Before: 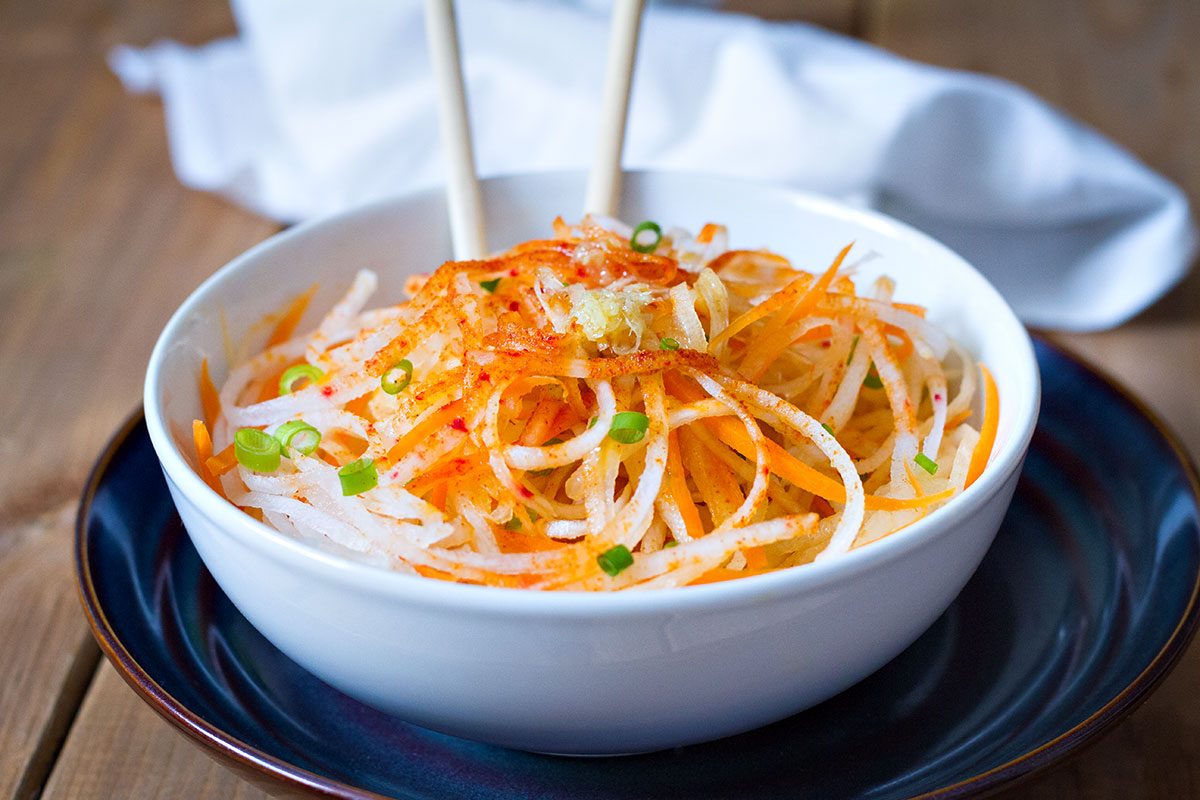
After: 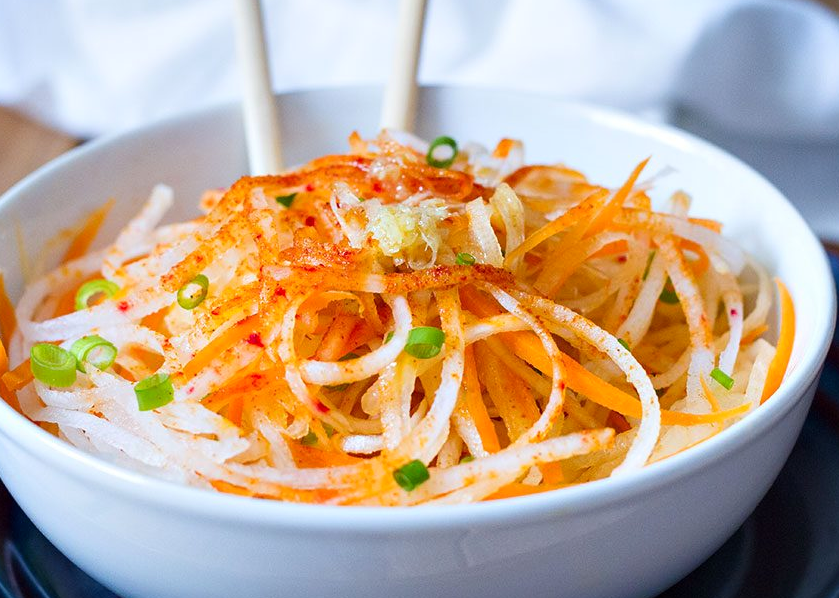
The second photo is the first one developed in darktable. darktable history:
tone equalizer: on, module defaults
contrast brightness saturation: contrast 0.08, saturation 0.02
crop and rotate: left 17.046%, top 10.659%, right 12.989%, bottom 14.553%
